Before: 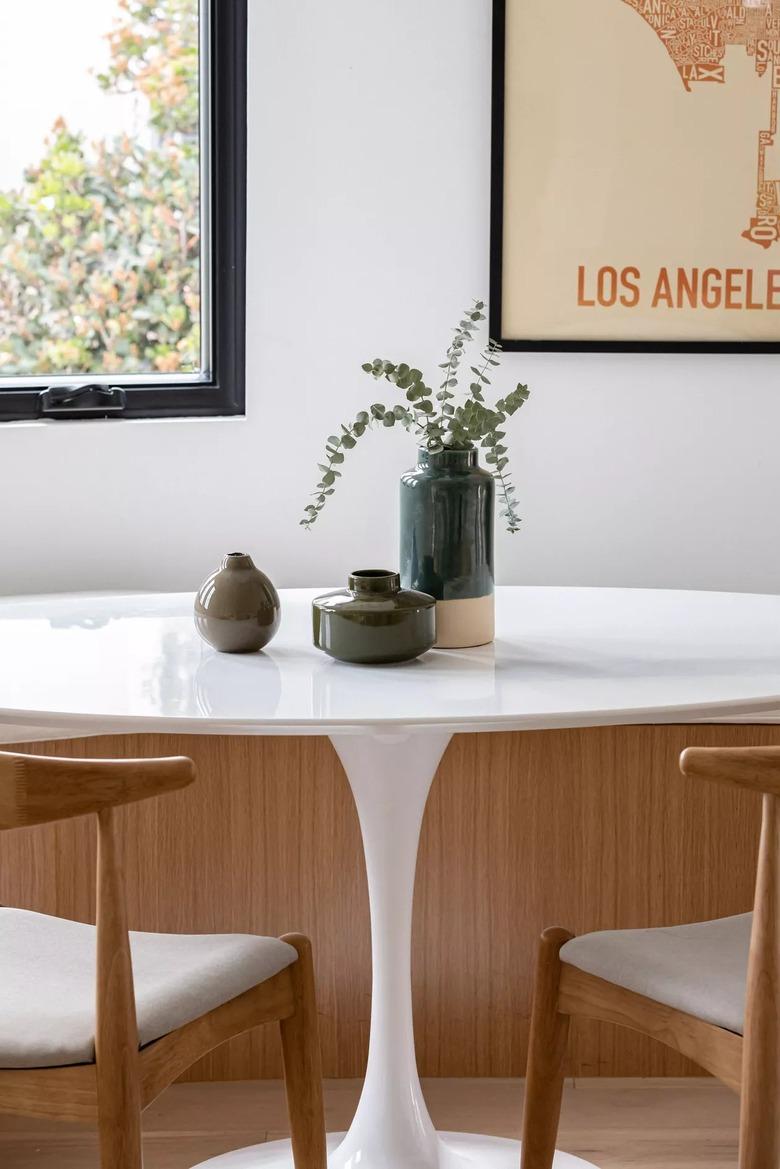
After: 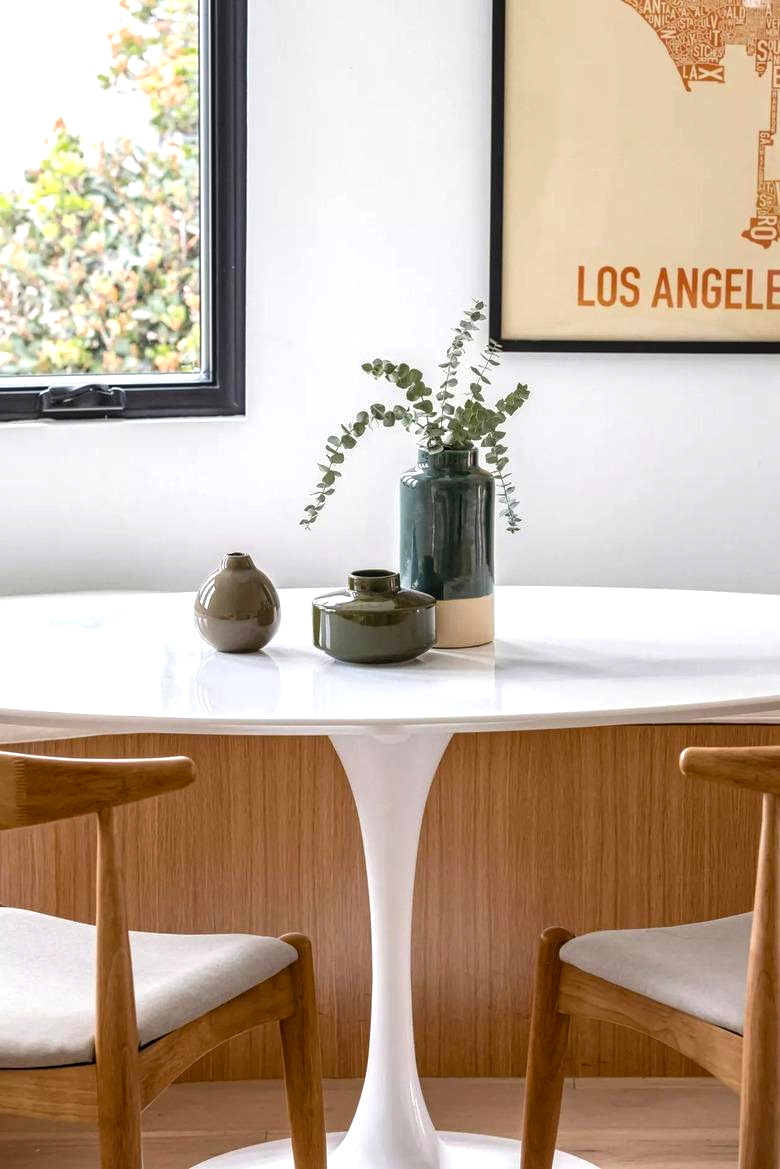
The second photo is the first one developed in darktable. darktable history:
exposure: compensate highlight preservation false
color balance rgb: shadows fall-off 101.622%, perceptual saturation grading › global saturation 12.707%, perceptual brilliance grading › global brilliance 9.796%, mask middle-gray fulcrum 23.145%, global vibrance 9.363%
local contrast: on, module defaults
